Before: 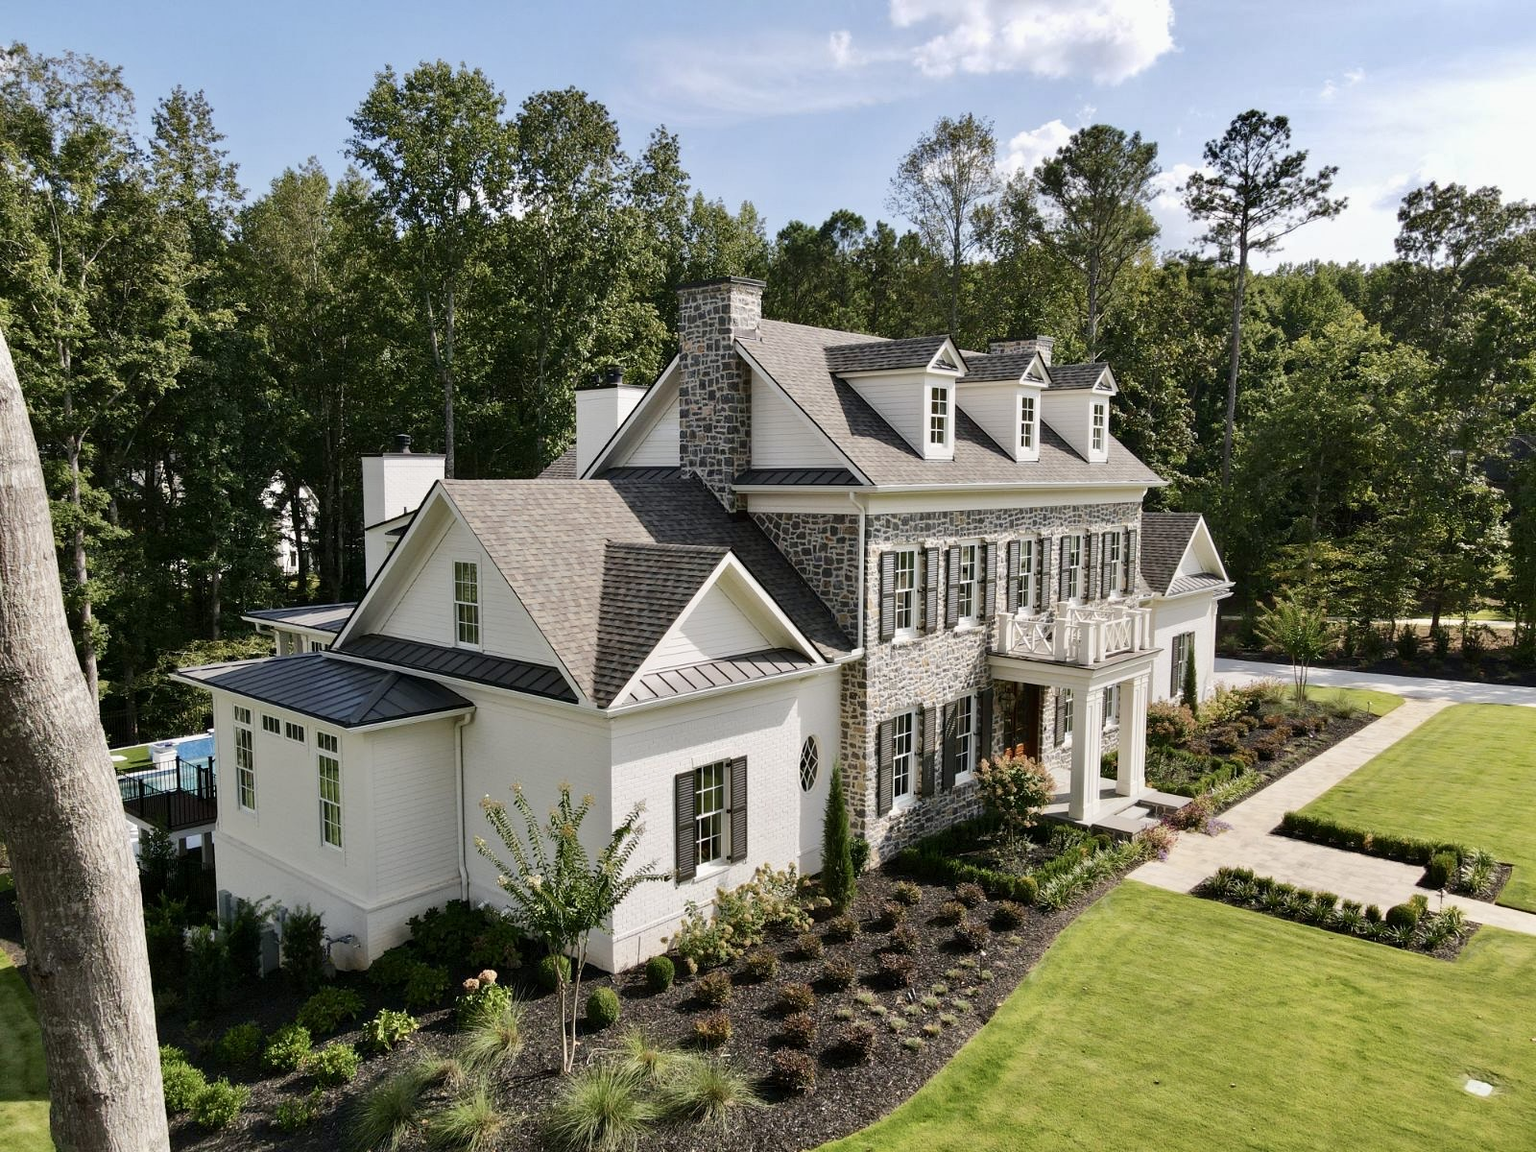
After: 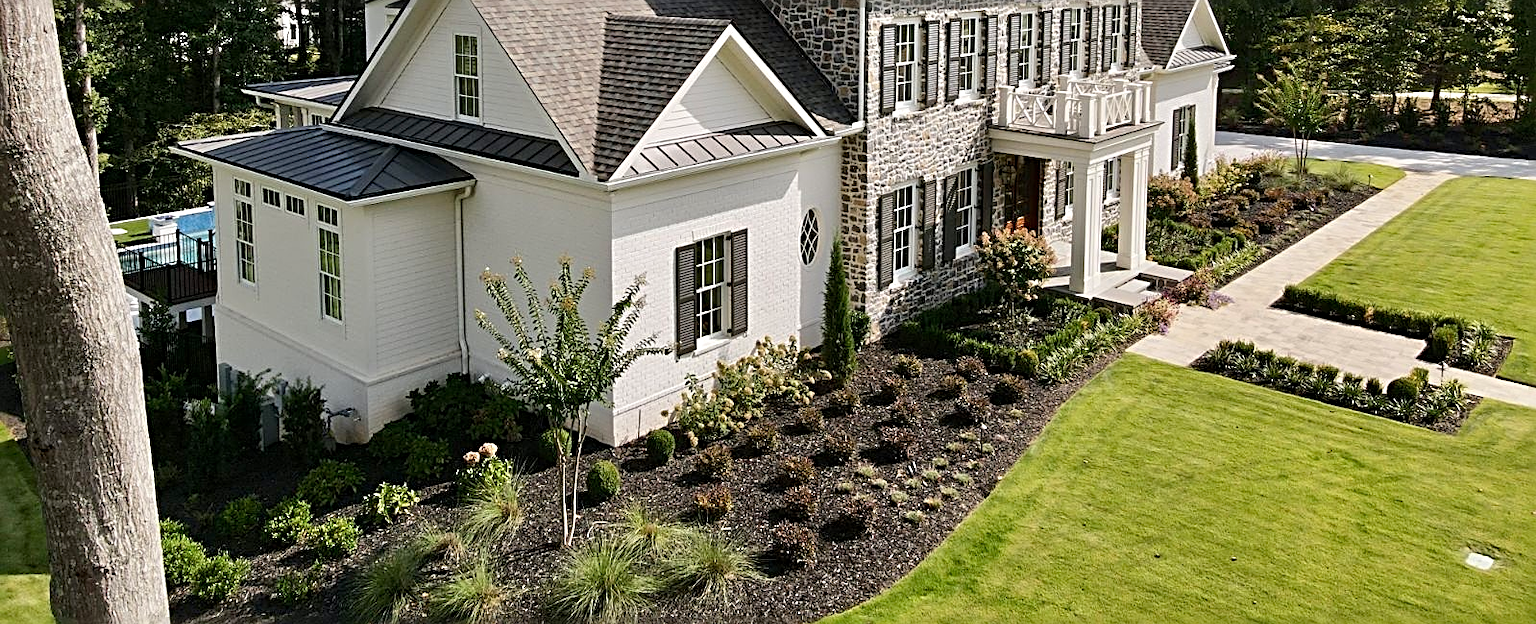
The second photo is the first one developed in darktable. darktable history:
crop and rotate: top 45.817%, right 0.053%
sharpen: radius 3.06, amount 0.769
